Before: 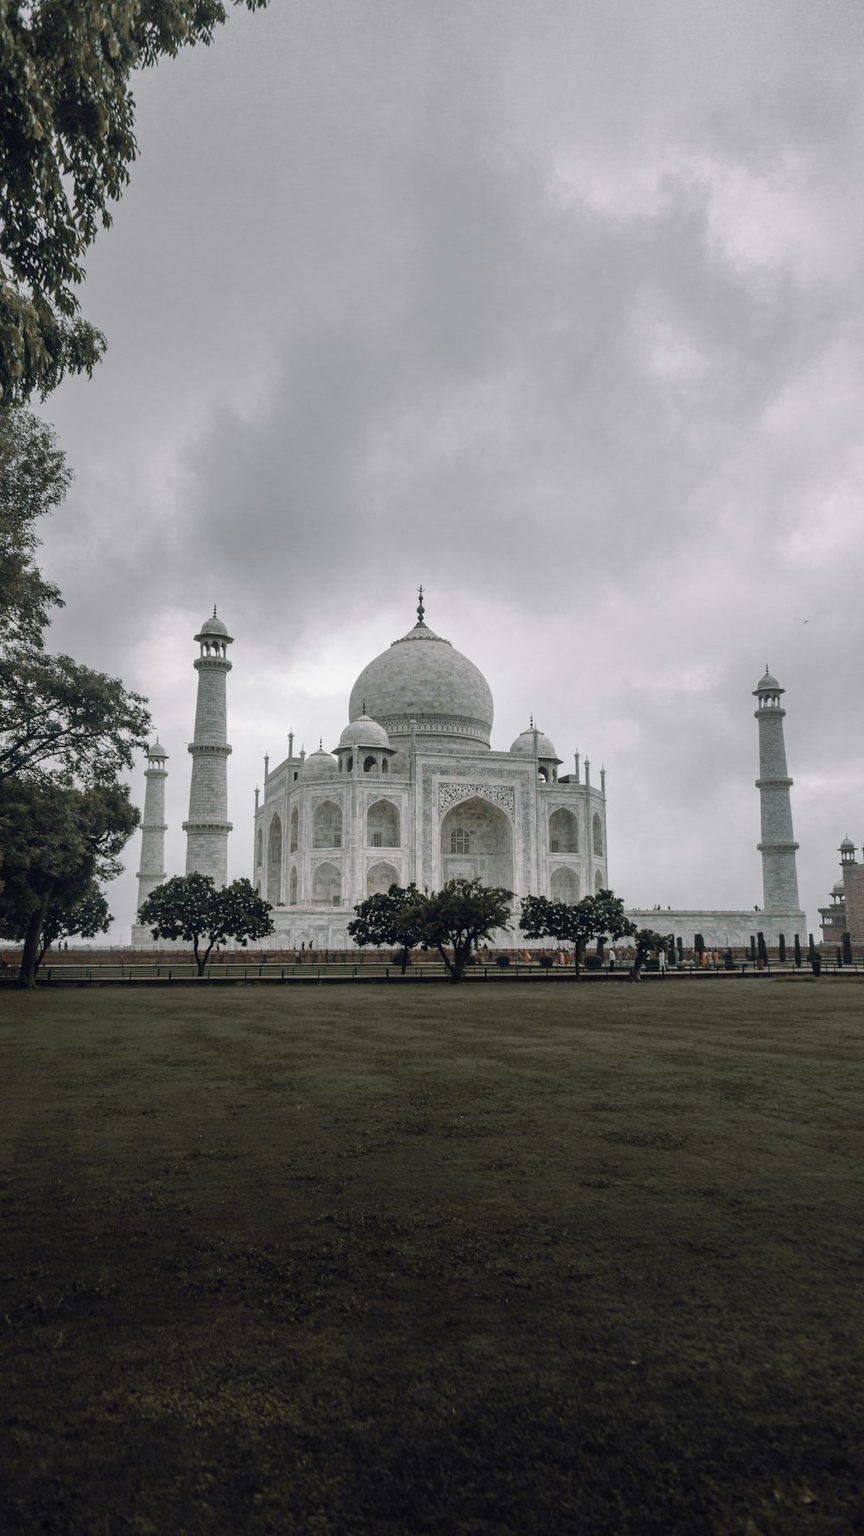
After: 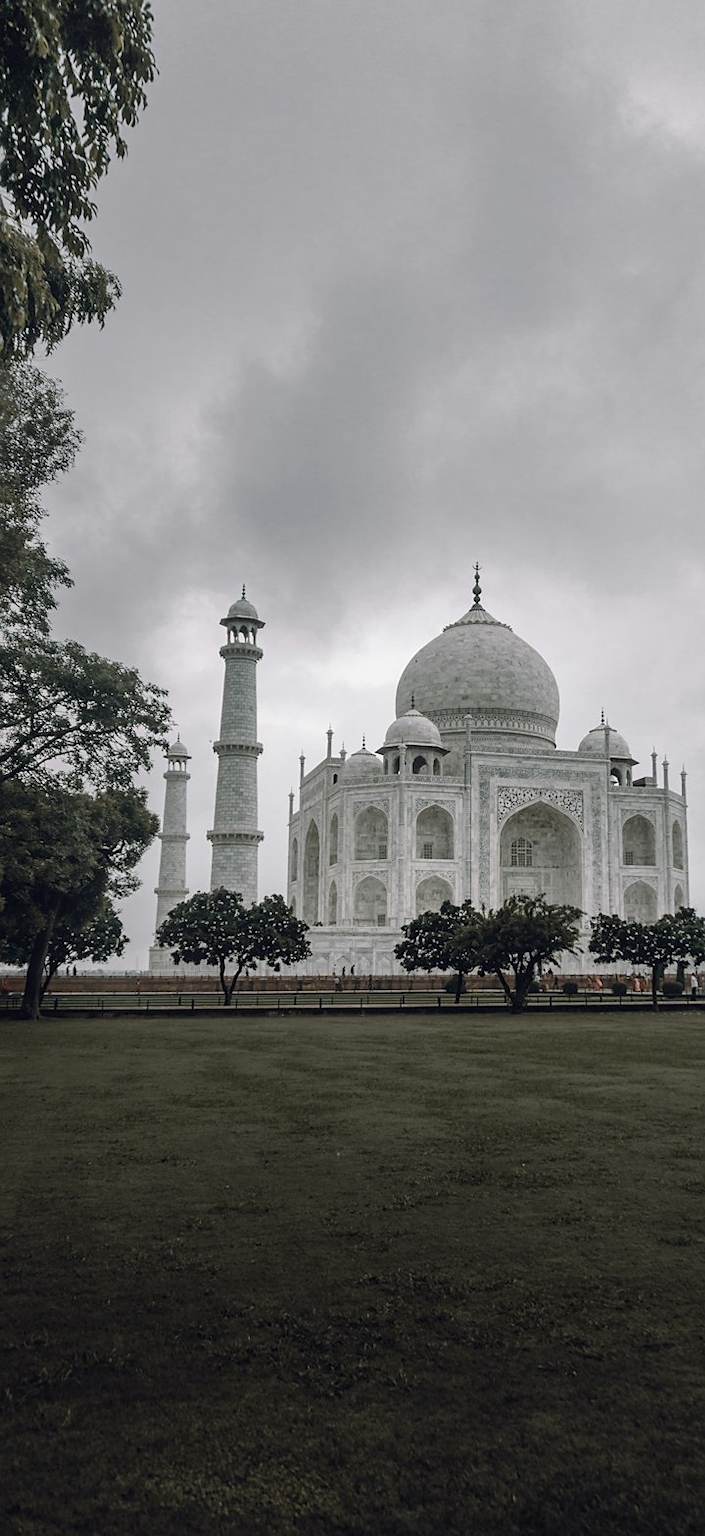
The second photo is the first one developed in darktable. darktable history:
sharpen: radius 1.559, amount 0.373, threshold 1.271
crop: top 5.803%, right 27.864%, bottom 5.804%
